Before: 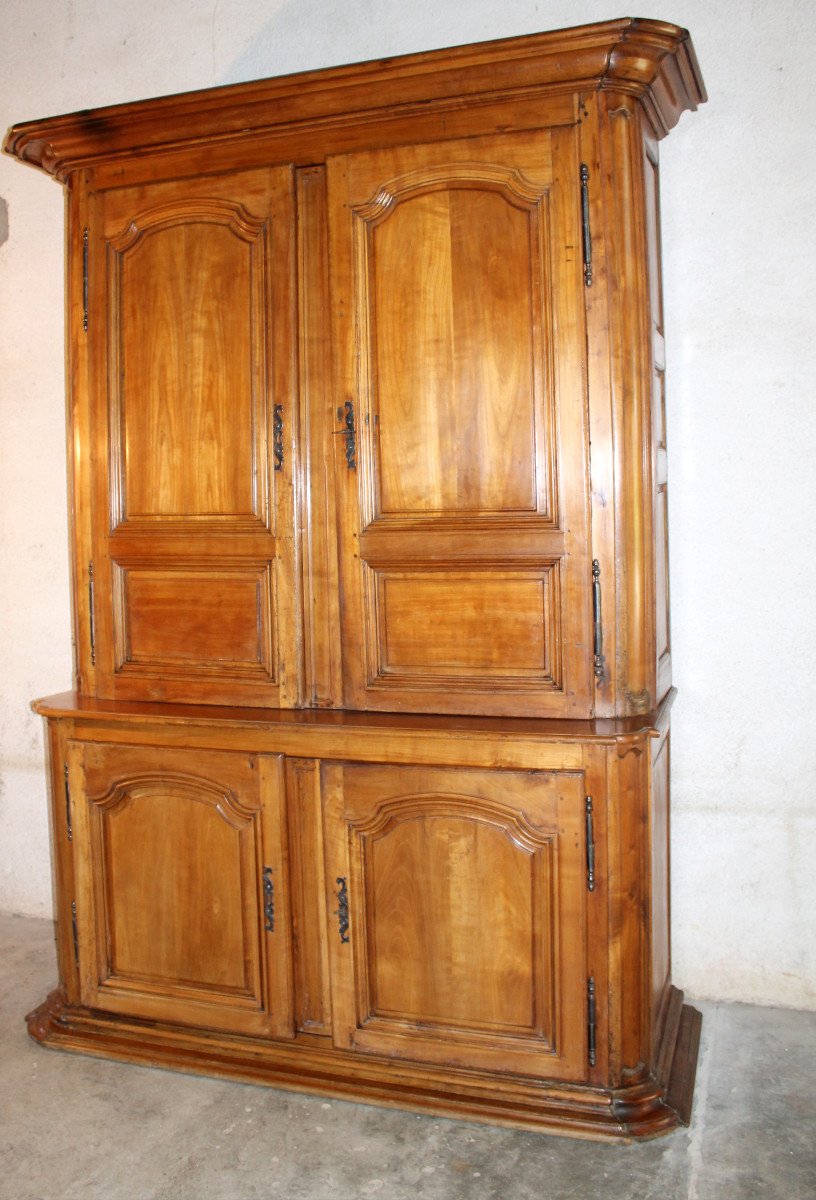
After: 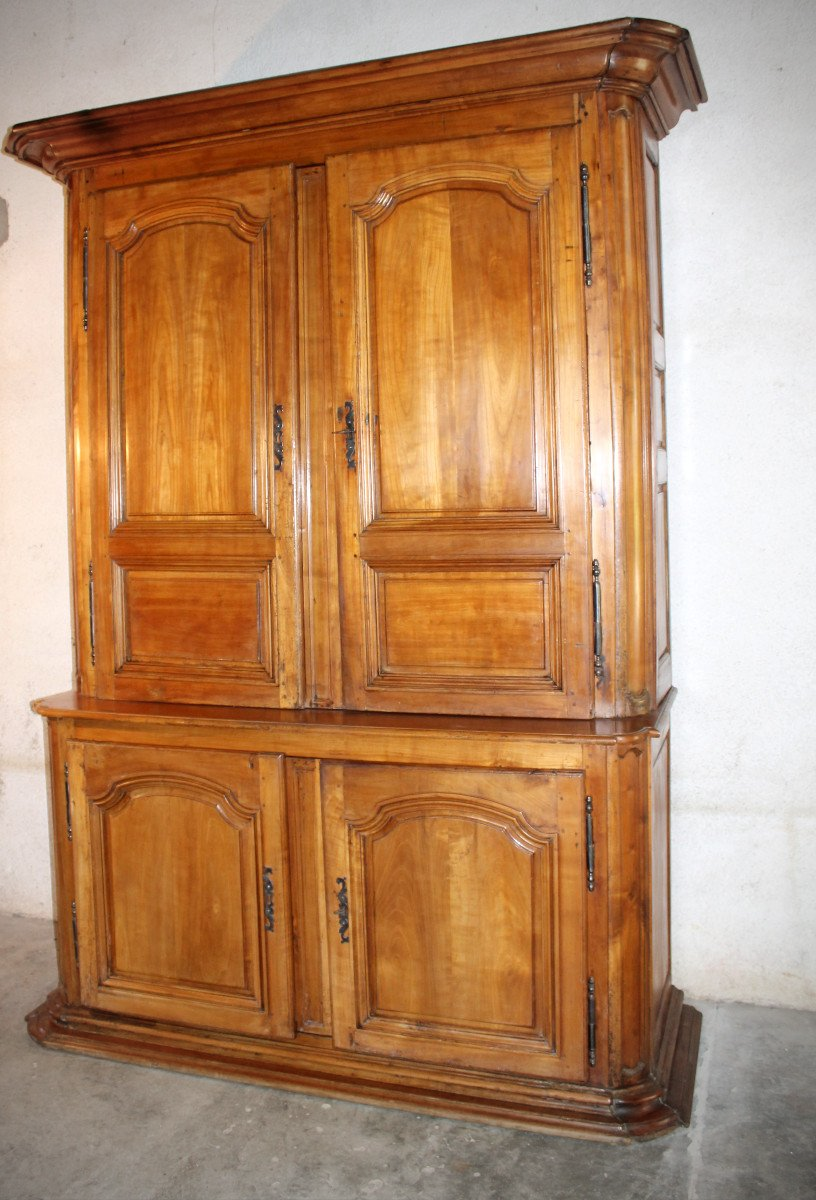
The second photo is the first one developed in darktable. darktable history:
vignetting: brightness -0.575, center (-0.031, -0.042)
